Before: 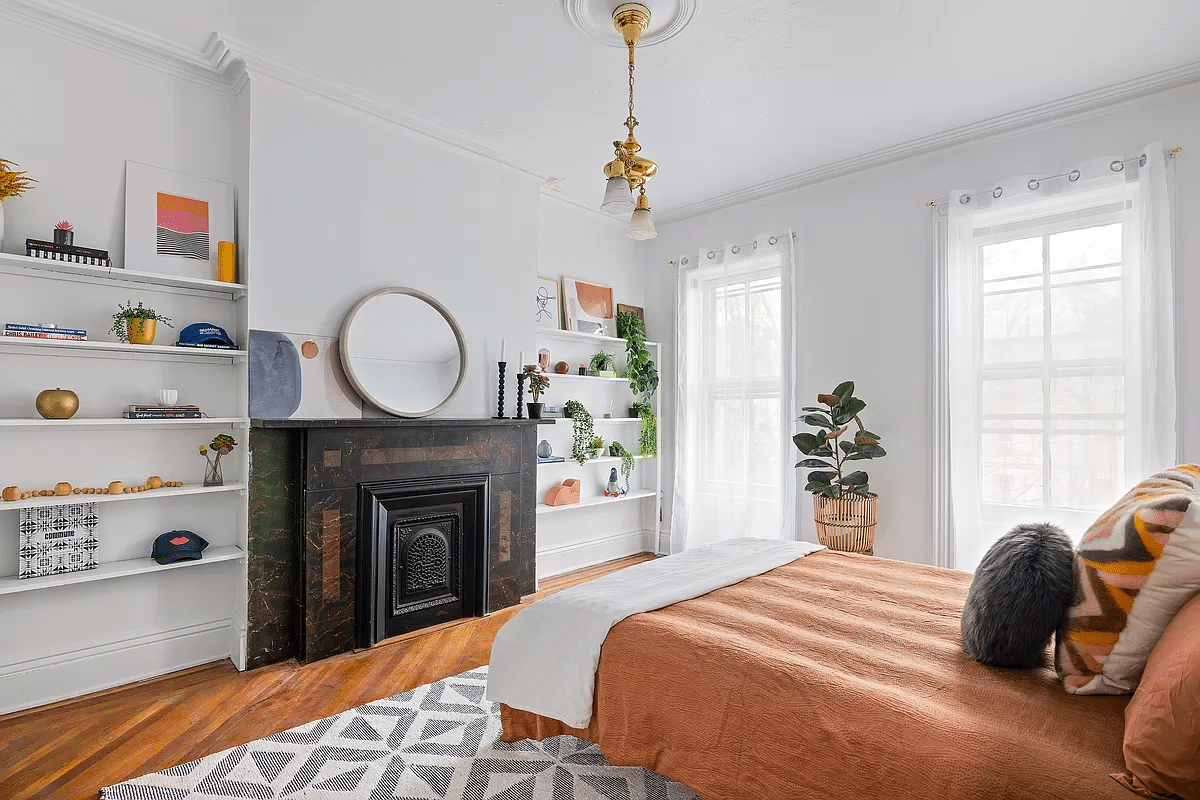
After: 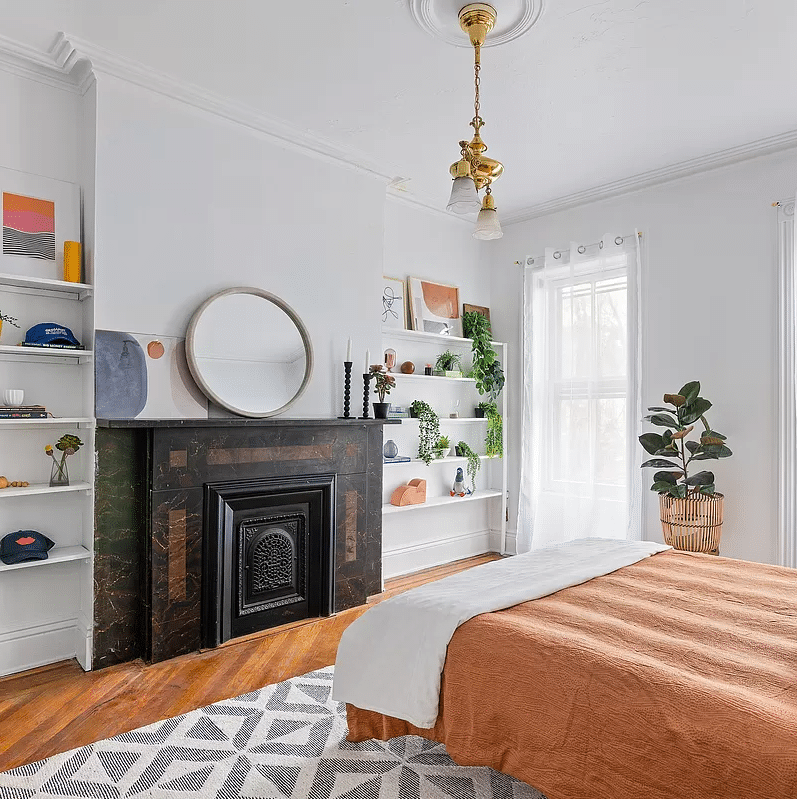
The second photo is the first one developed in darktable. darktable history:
crop and rotate: left 12.84%, right 20.668%
